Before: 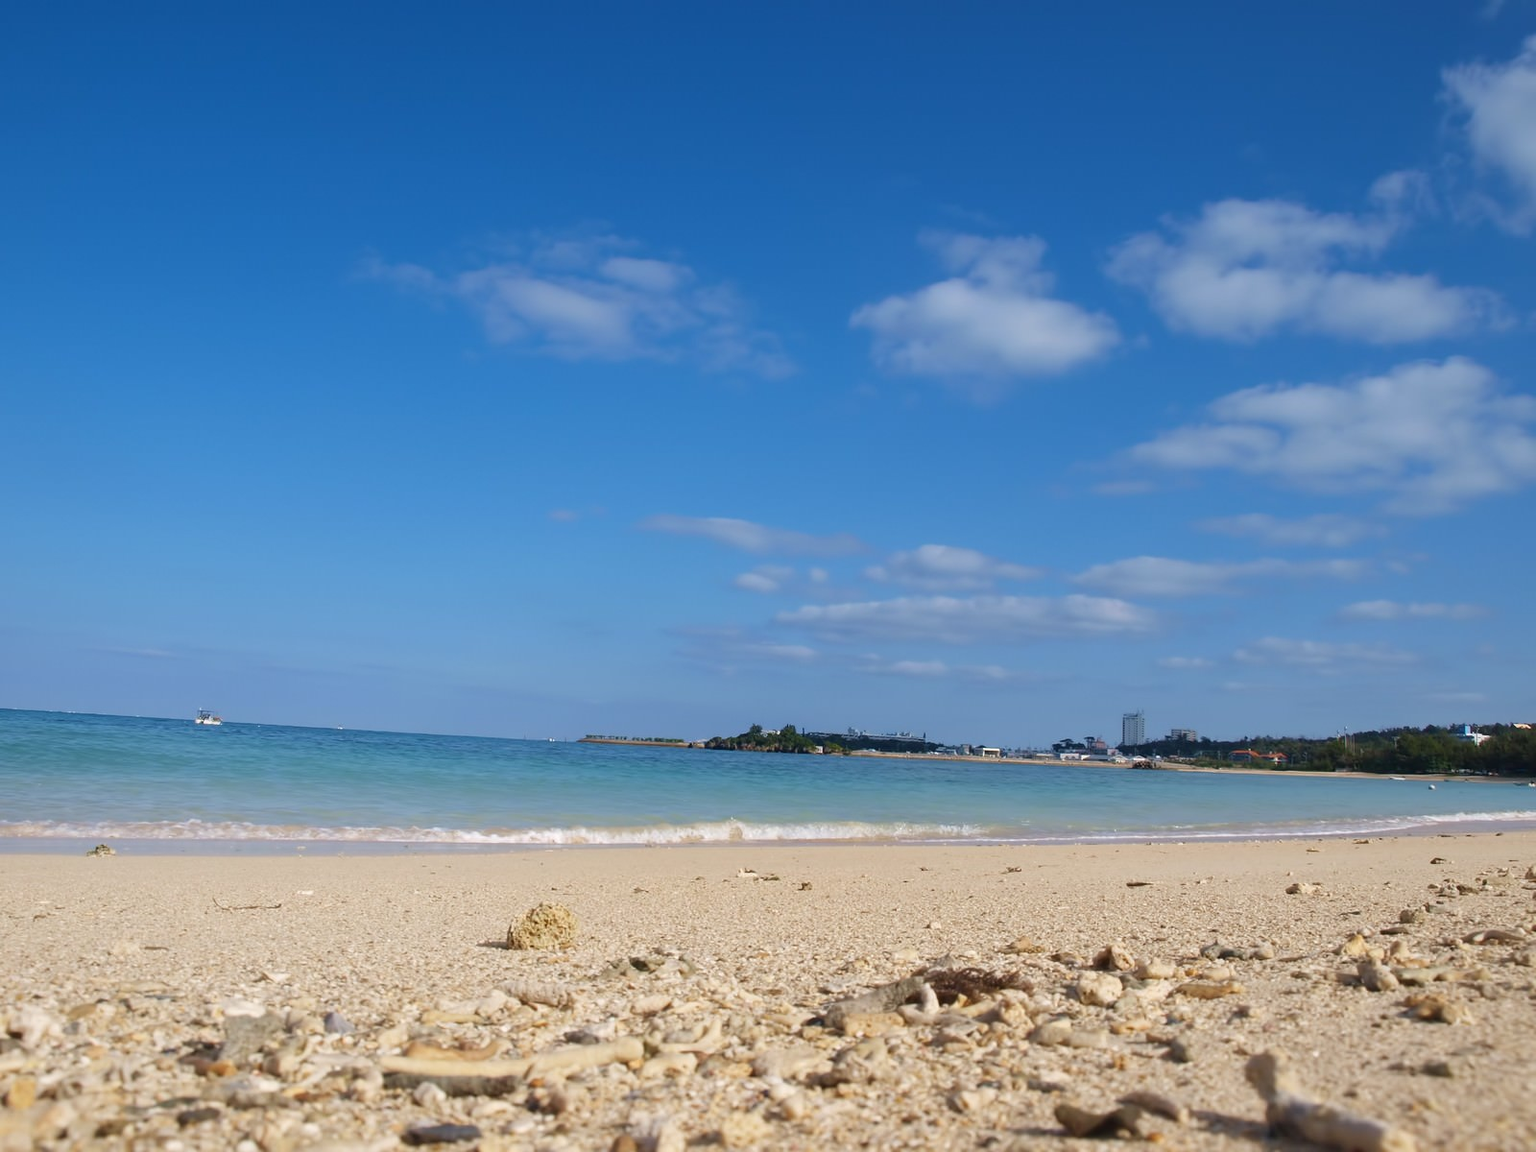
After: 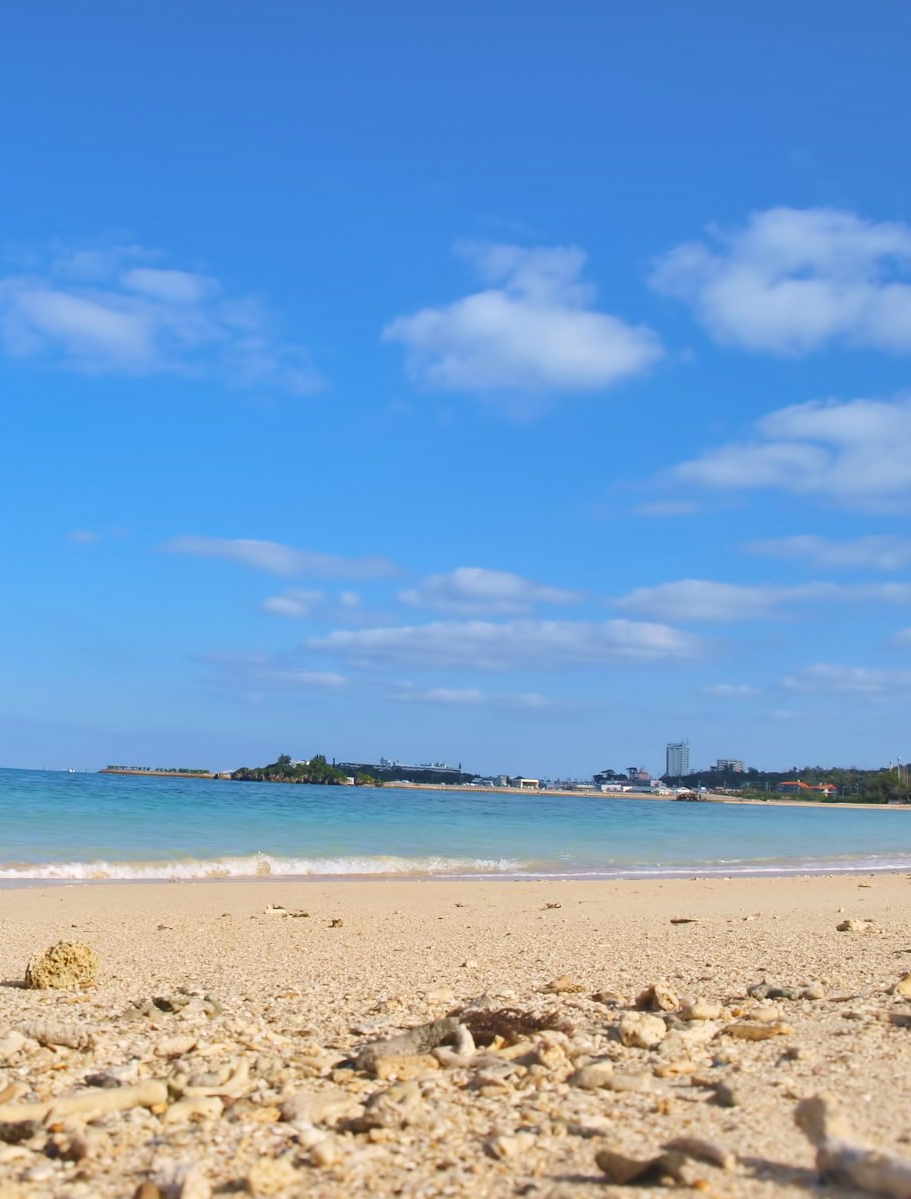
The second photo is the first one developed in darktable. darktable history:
contrast brightness saturation: contrast 0.095, brightness 0.292, saturation 0.139
shadows and highlights: low approximation 0.01, soften with gaussian
crop: left 31.499%, top 0.005%, right 11.537%
